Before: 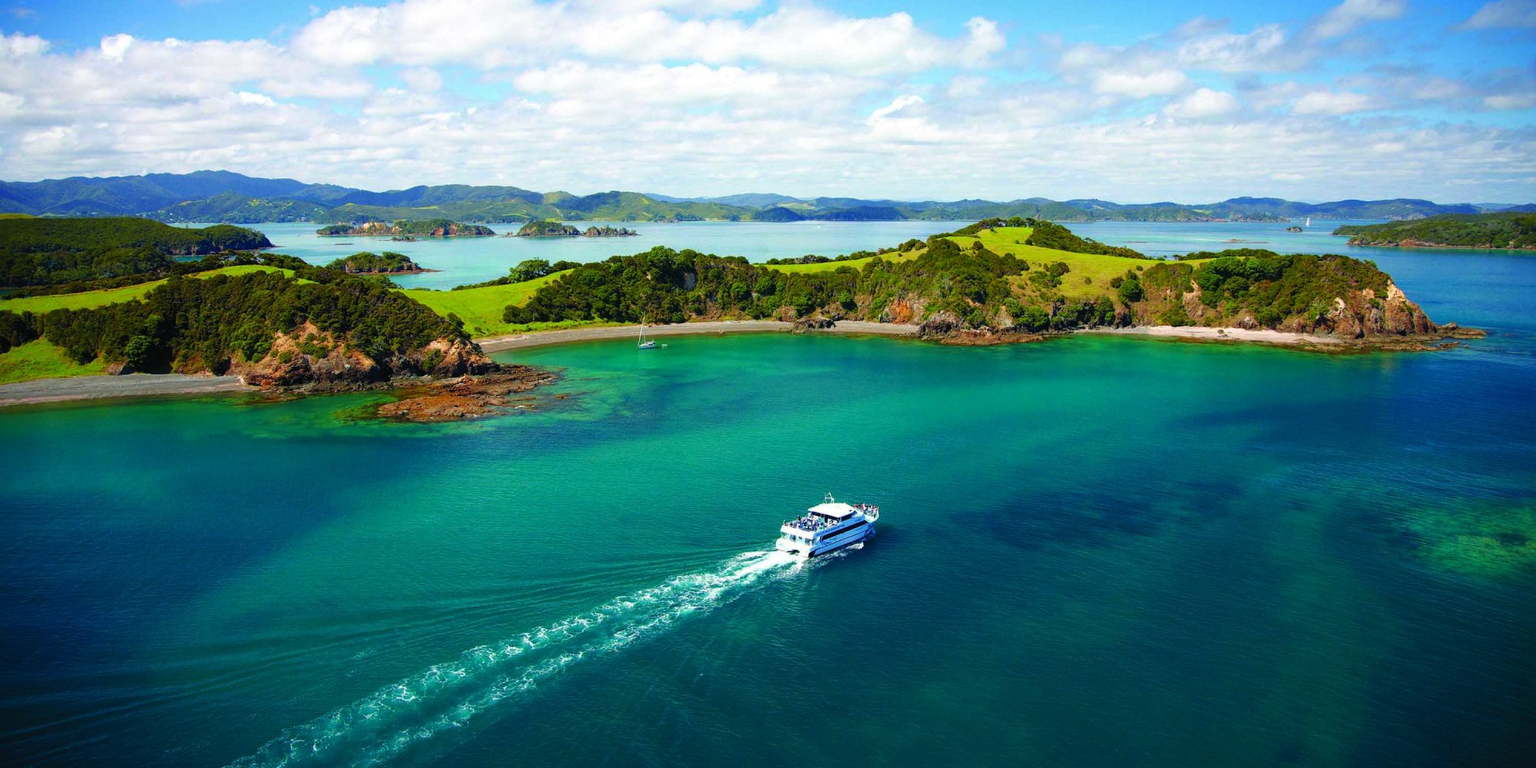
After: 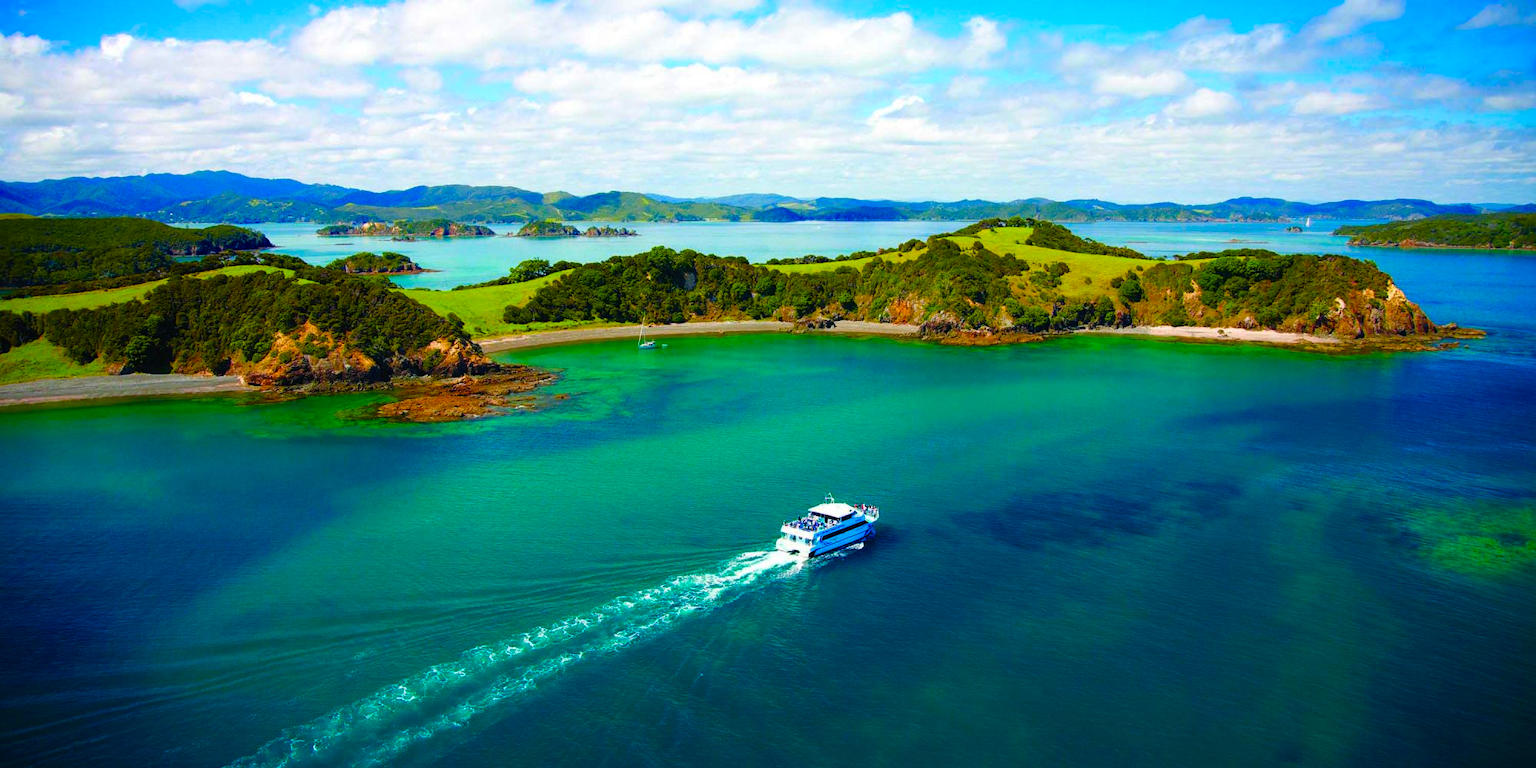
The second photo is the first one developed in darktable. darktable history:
color balance rgb: linear chroma grading › shadows -29.953%, linear chroma grading › global chroma 34.98%, perceptual saturation grading › global saturation 20%, perceptual saturation grading › highlights -25.033%, perceptual saturation grading › shadows 50.251%, global vibrance 14.325%
